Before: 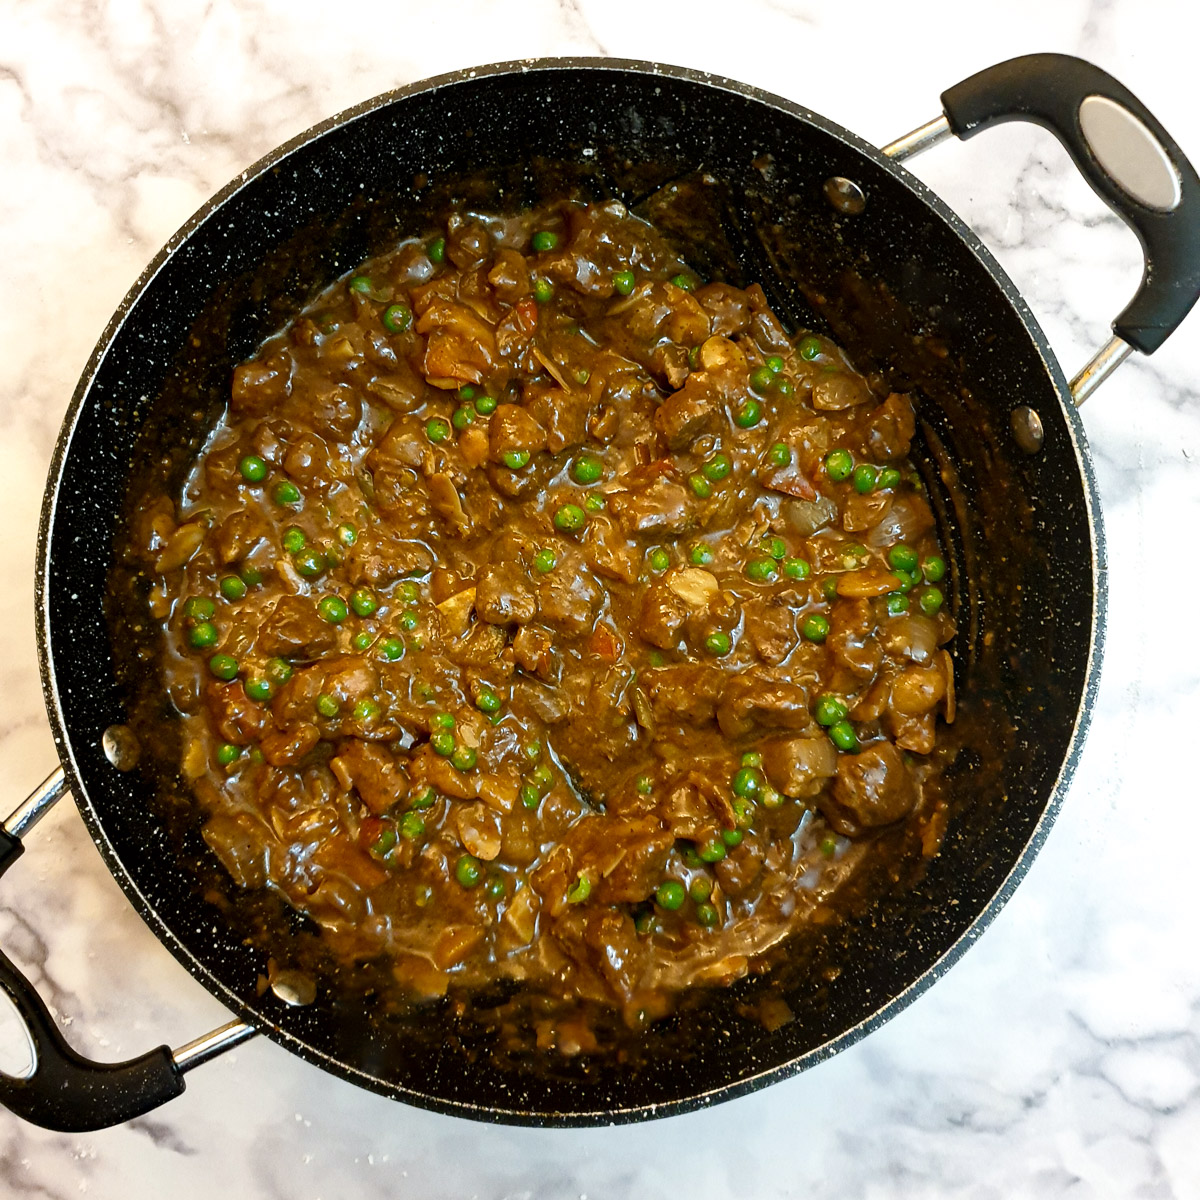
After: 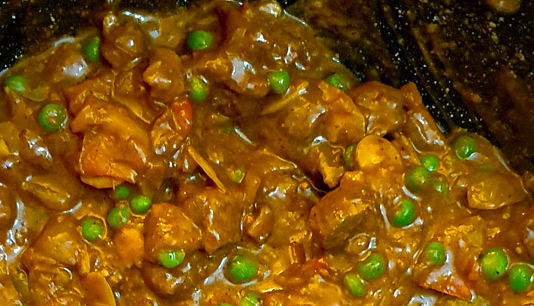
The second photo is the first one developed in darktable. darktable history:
crop: left 28.759%, top 16.804%, right 26.7%, bottom 57.651%
shadows and highlights: highlights -59.68
exposure: exposure 0.294 EV, compensate highlight preservation false
color balance rgb: linear chroma grading › global chroma 8.976%, perceptual saturation grading › global saturation 30.952%, global vibrance 20%
